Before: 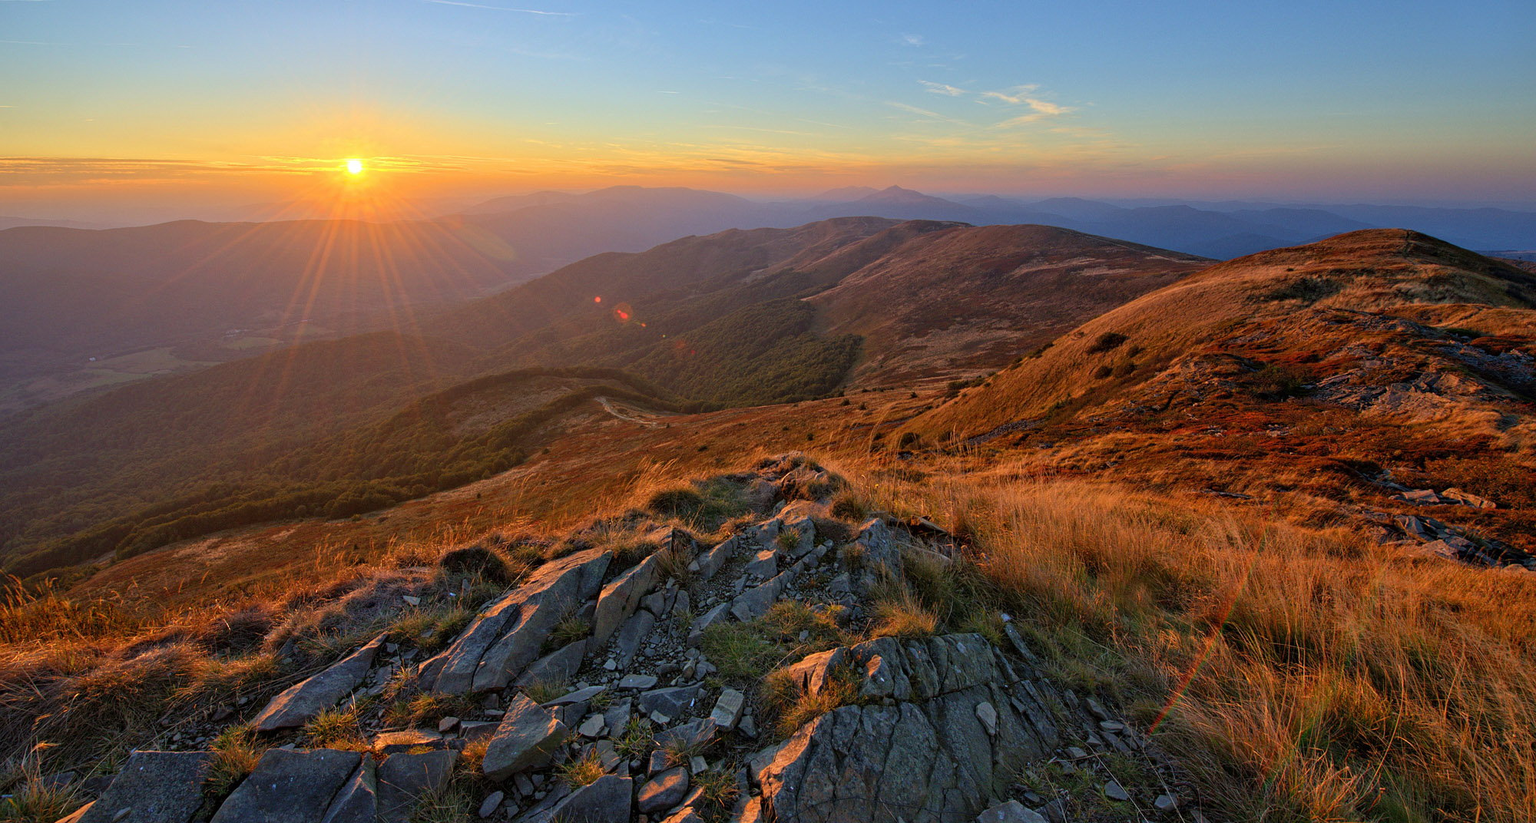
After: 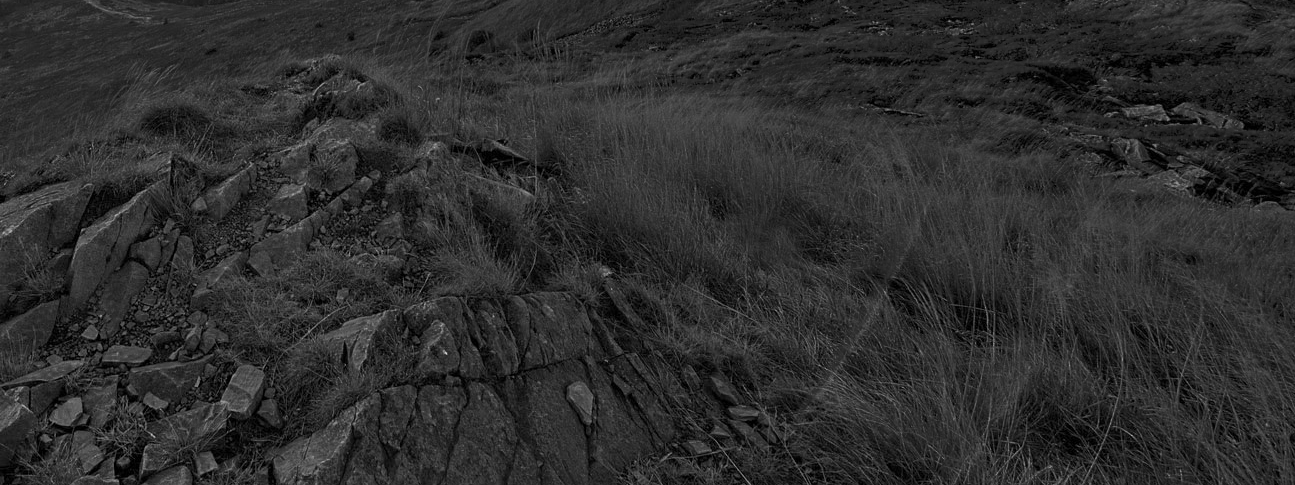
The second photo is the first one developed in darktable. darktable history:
color balance rgb: highlights gain › chroma 1.093%, highlights gain › hue 70.95°, perceptual saturation grading › global saturation 20%, perceptual saturation grading › highlights -24.826%, perceptual saturation grading › shadows 50.335%
color zones: curves: ch0 [(0.002, 0.589) (0.107, 0.484) (0.146, 0.249) (0.217, 0.352) (0.309, 0.525) (0.39, 0.404) (0.455, 0.169) (0.597, 0.055) (0.724, 0.212) (0.775, 0.691) (0.869, 0.571) (1, 0.587)]; ch1 [(0, 0) (0.143, 0) (0.286, 0) (0.429, 0) (0.571, 0) (0.714, 0) (0.857, 0)]
crop and rotate: left 35.233%, top 49.76%, bottom 4.915%
